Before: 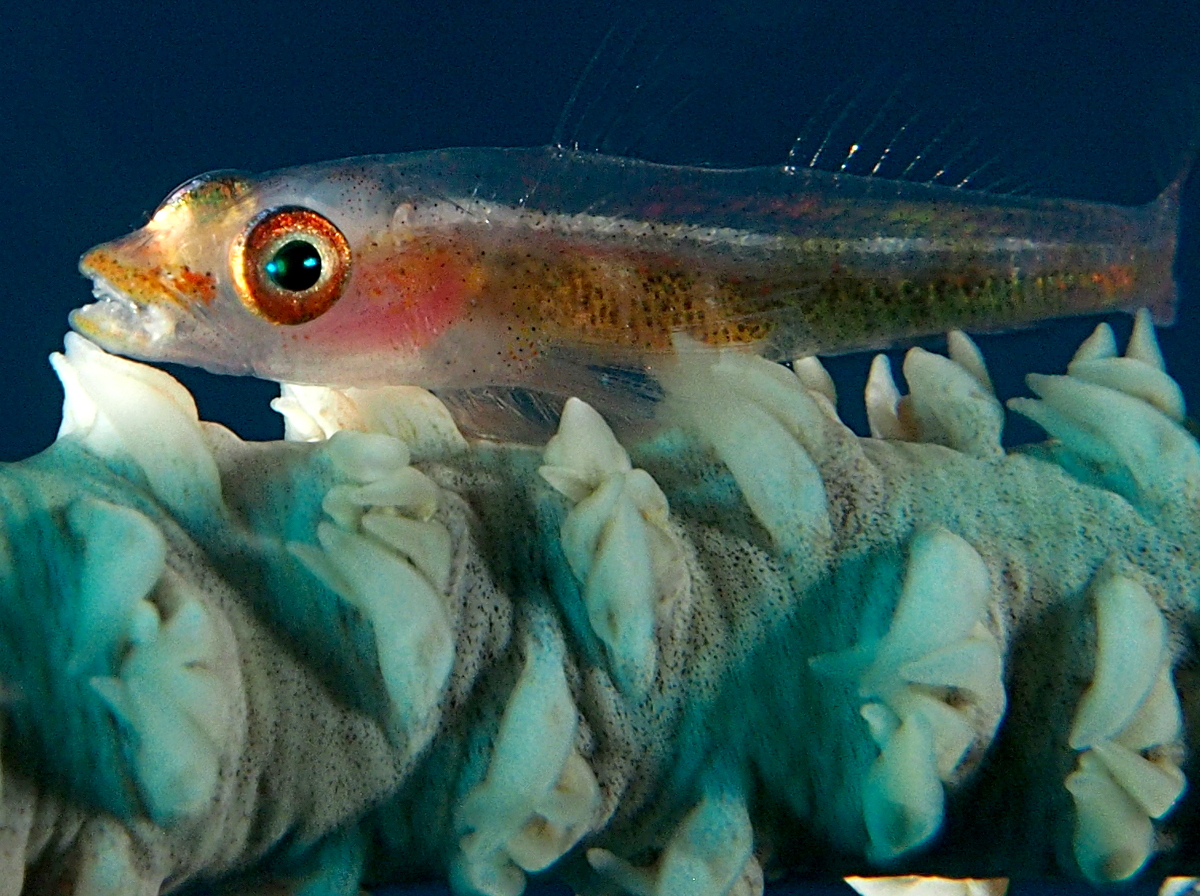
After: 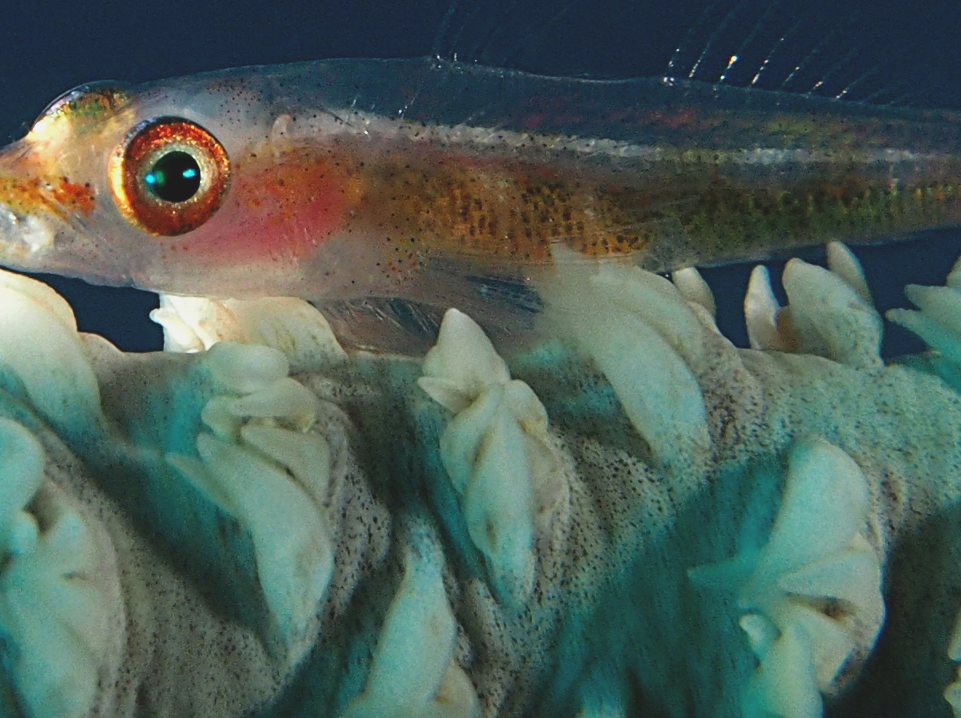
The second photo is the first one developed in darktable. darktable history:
exposure: black level correction -0.014, exposure -0.185 EV, compensate highlight preservation false
crop and rotate: left 10.084%, top 9.958%, right 9.829%, bottom 9.813%
